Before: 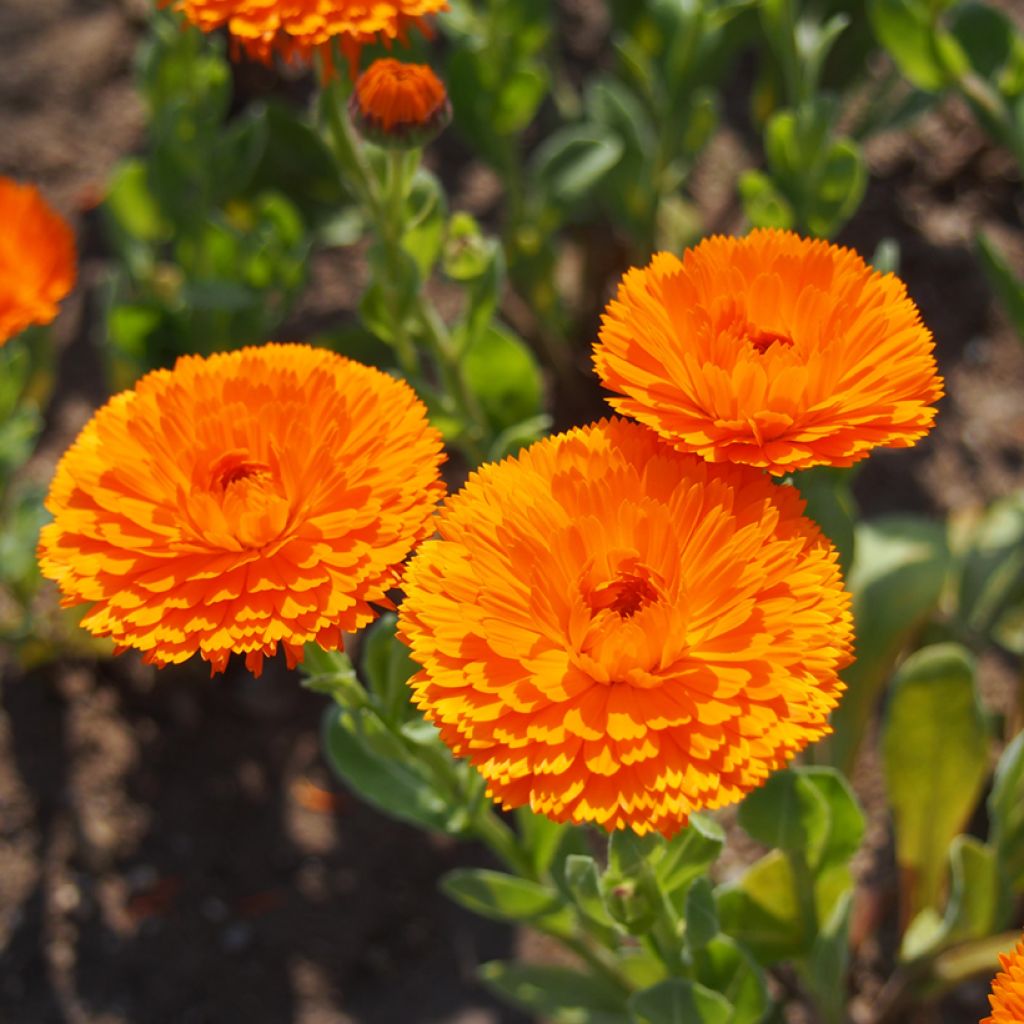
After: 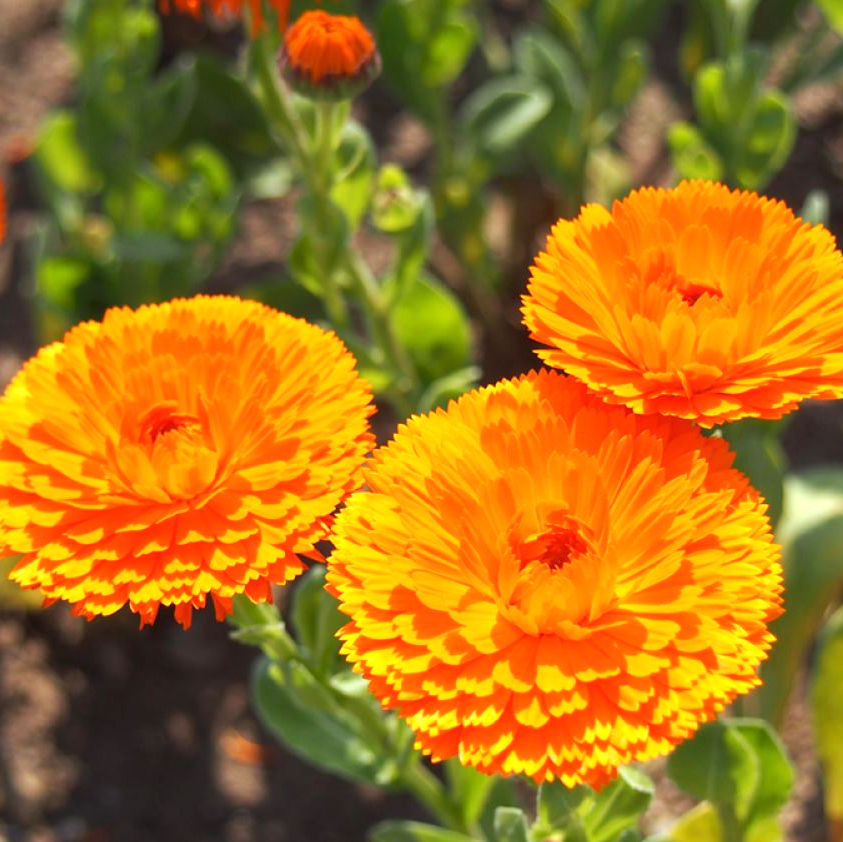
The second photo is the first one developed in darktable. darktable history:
crop and rotate: left 7.024%, top 4.697%, right 10.629%, bottom 13.032%
exposure: exposure 0.741 EV, compensate highlight preservation false
